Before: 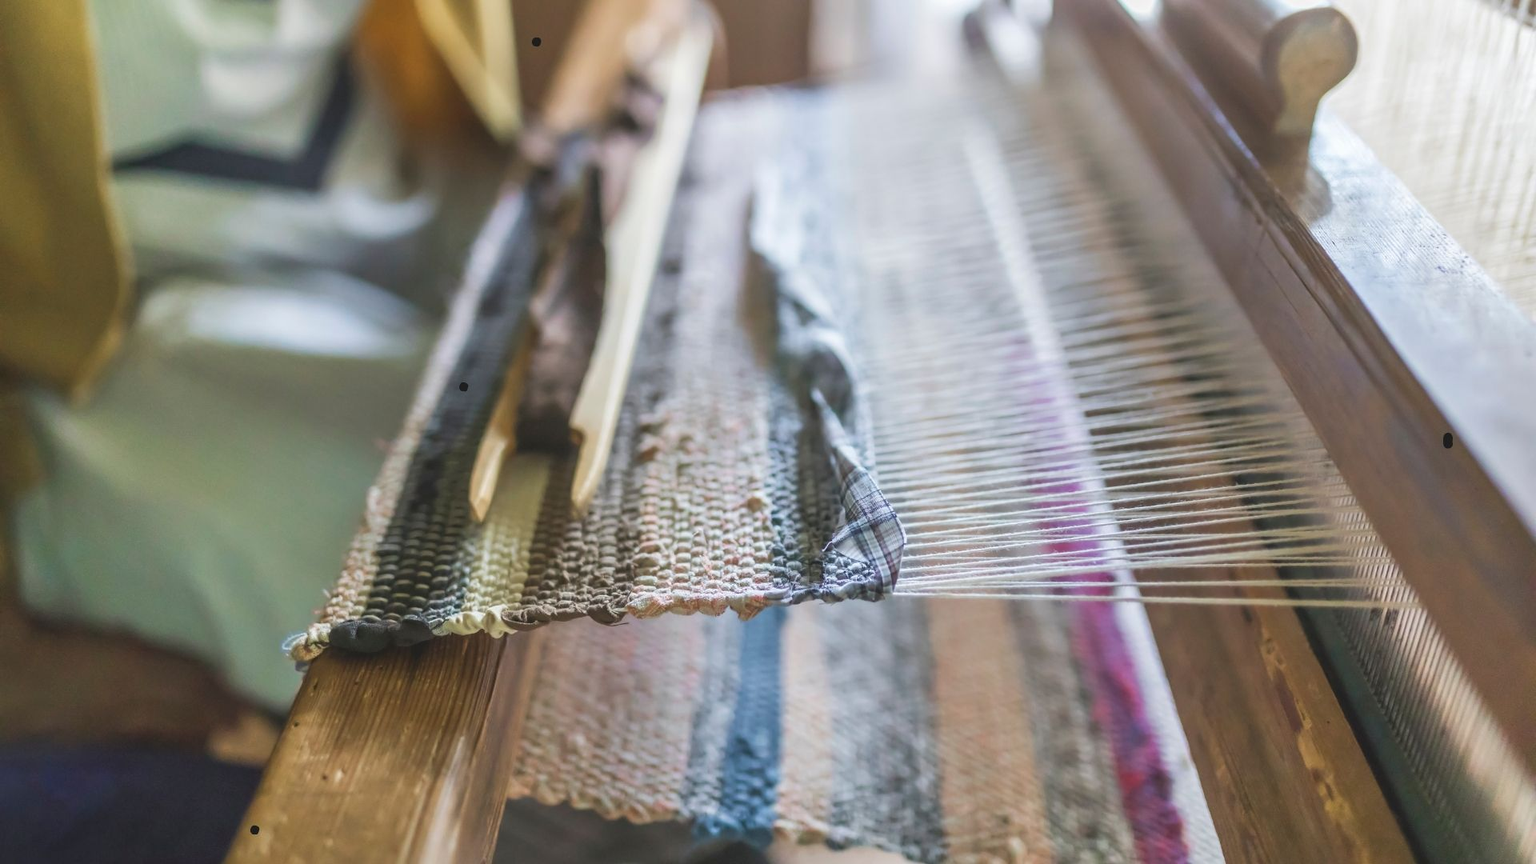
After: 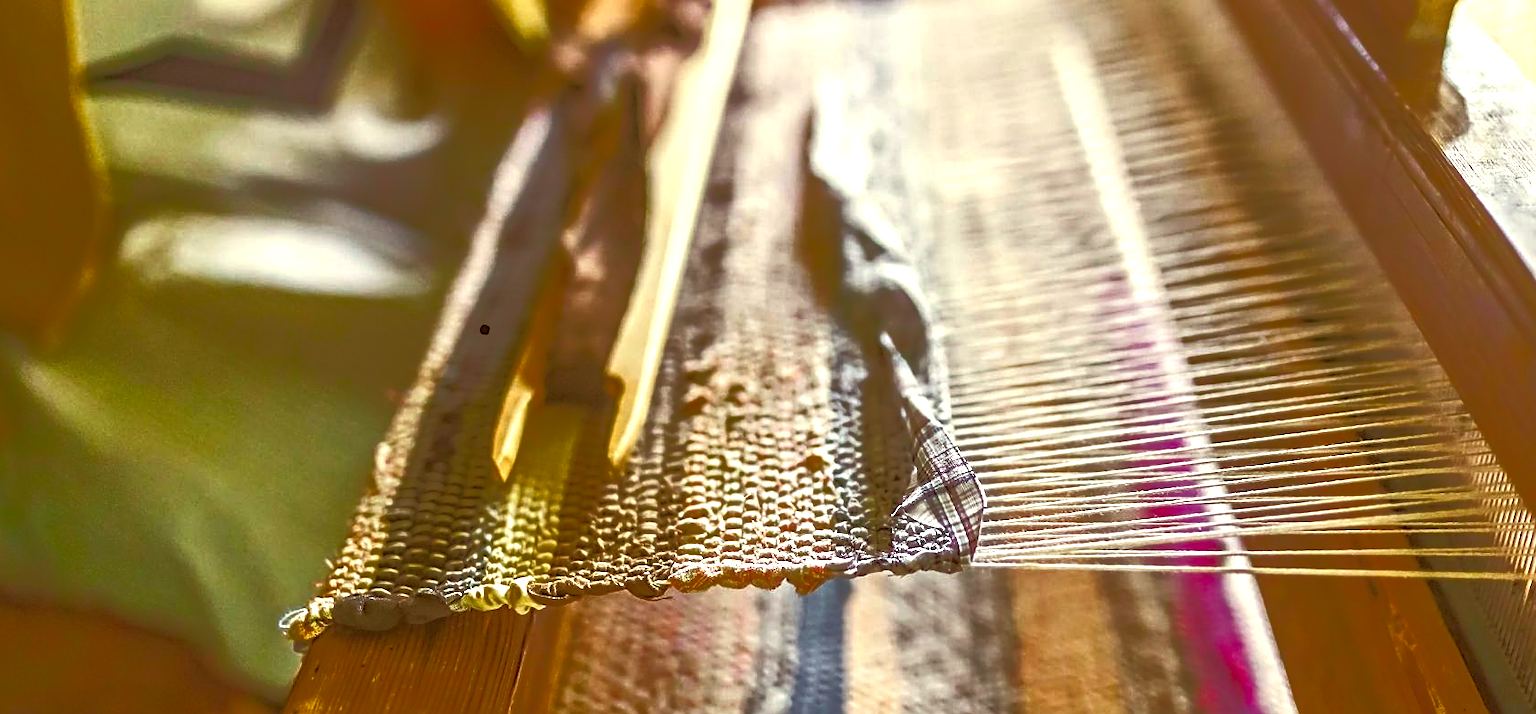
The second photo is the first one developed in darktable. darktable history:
exposure: black level correction 0.001, exposure 0.5 EV, compensate exposure bias true, compensate highlight preservation false
sharpen: amount 0.591
contrast equalizer: octaves 7, y [[0.5, 0.501, 0.525, 0.597, 0.58, 0.514], [0.5 ×6], [0.5 ×6], [0 ×6], [0 ×6]]
color balance rgb: linear chroma grading › global chroma 14.859%, perceptual saturation grading › global saturation 25.588%
crop and rotate: left 2.388%, top 11.257%, right 9.36%, bottom 15.72%
color correction: highlights a* 1.03, highlights b* 24.41, shadows a* 15.93, shadows b* 24.11
tone curve: curves: ch0 [(0, 0) (0.003, 0.032) (0.53, 0.368) (0.901, 0.866) (1, 1)], color space Lab, independent channels, preserve colors none
local contrast: on, module defaults
